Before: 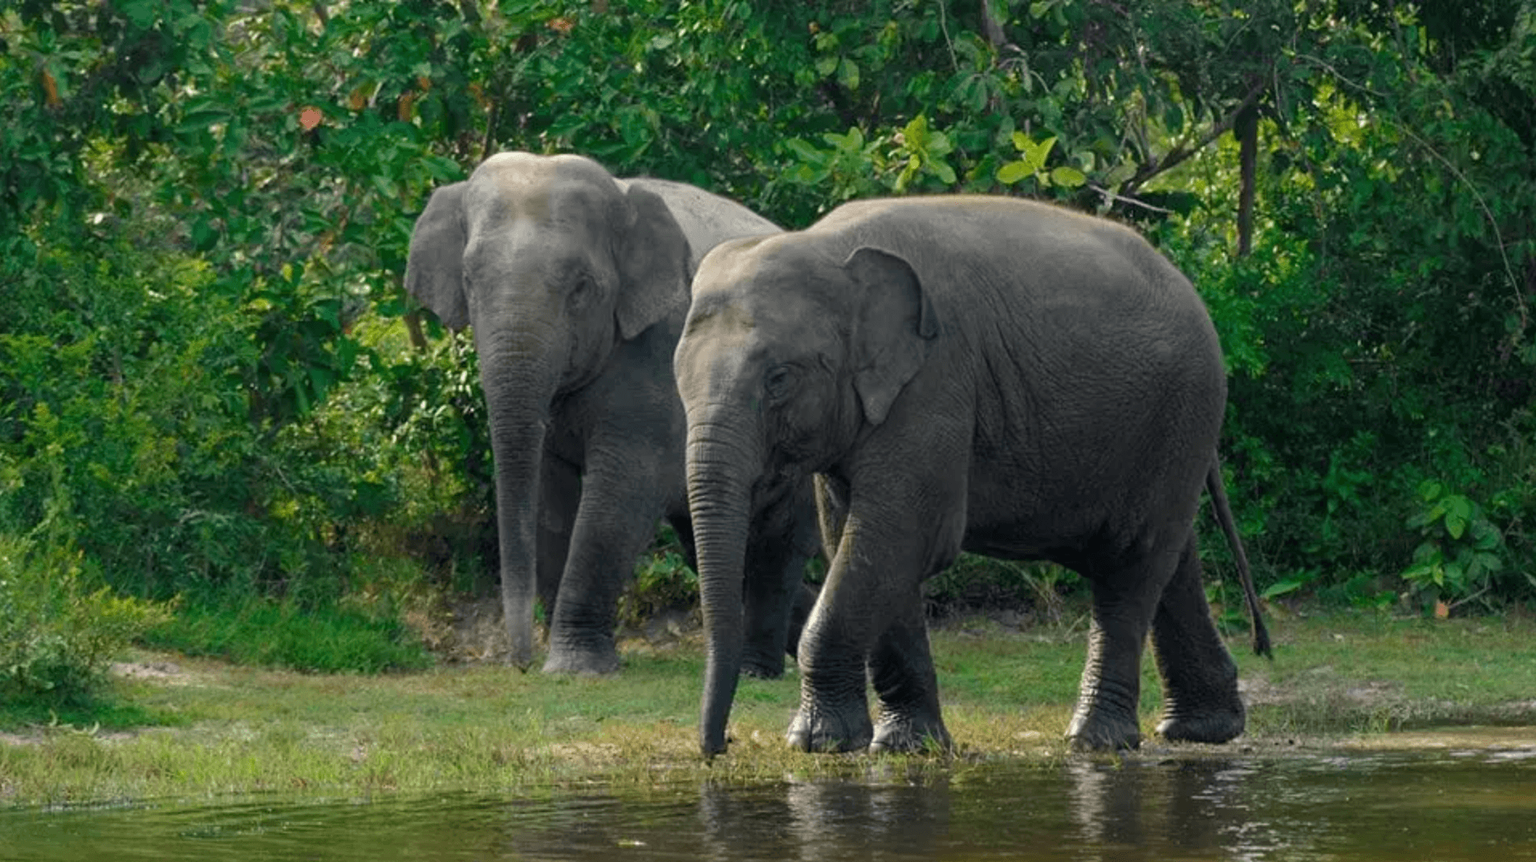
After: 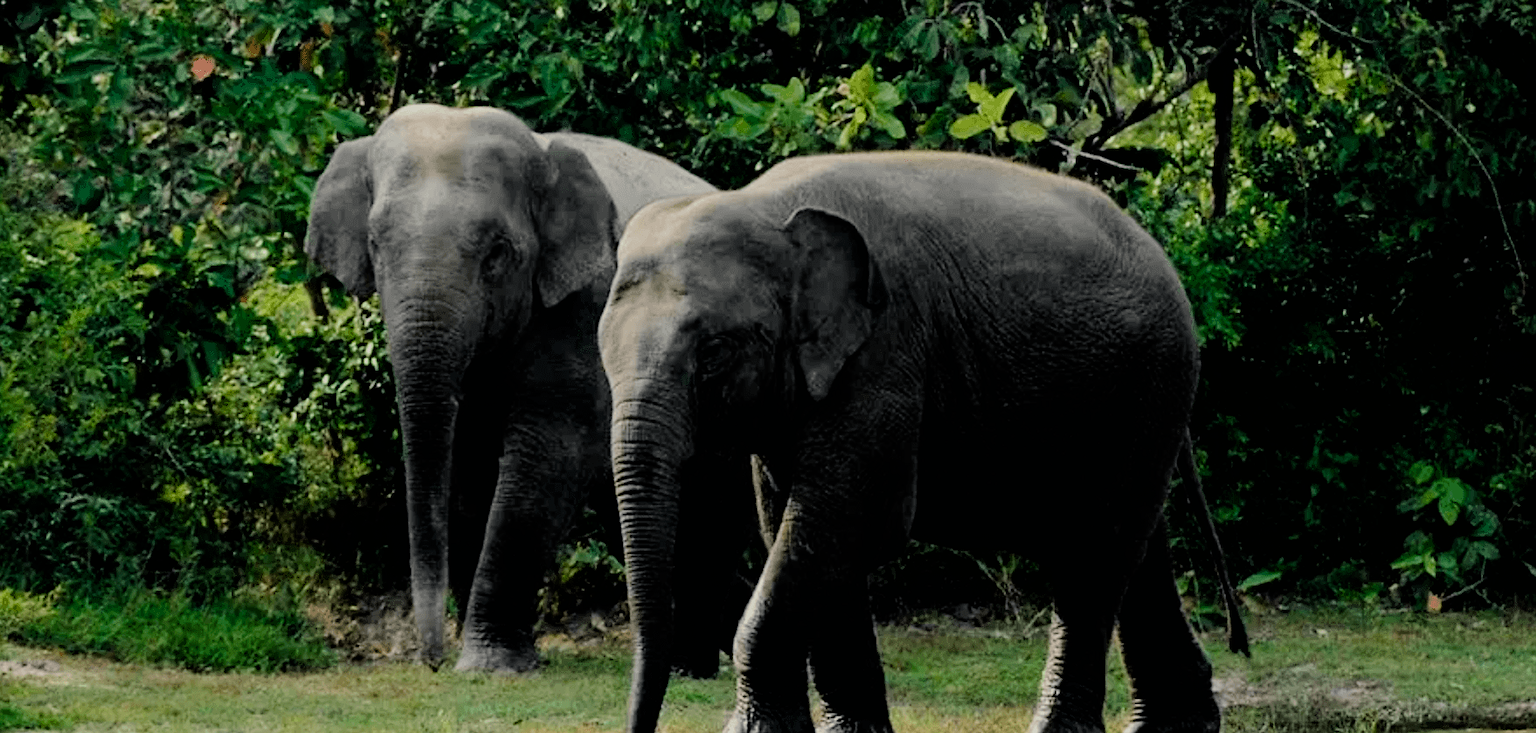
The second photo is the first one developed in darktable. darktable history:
color balance rgb: perceptual saturation grading › global saturation -0.017%, perceptual saturation grading › highlights -15.612%, perceptual saturation grading › shadows 24.001%, global vibrance 9.678%
filmic rgb: black relative exposure -3.23 EV, white relative exposure 7.05 EV, hardness 1.49, contrast 1.353, color science v6 (2022)
sharpen: radius 0.99, threshold 1.092
crop: left 8.105%, top 6.531%, bottom 15.269%
